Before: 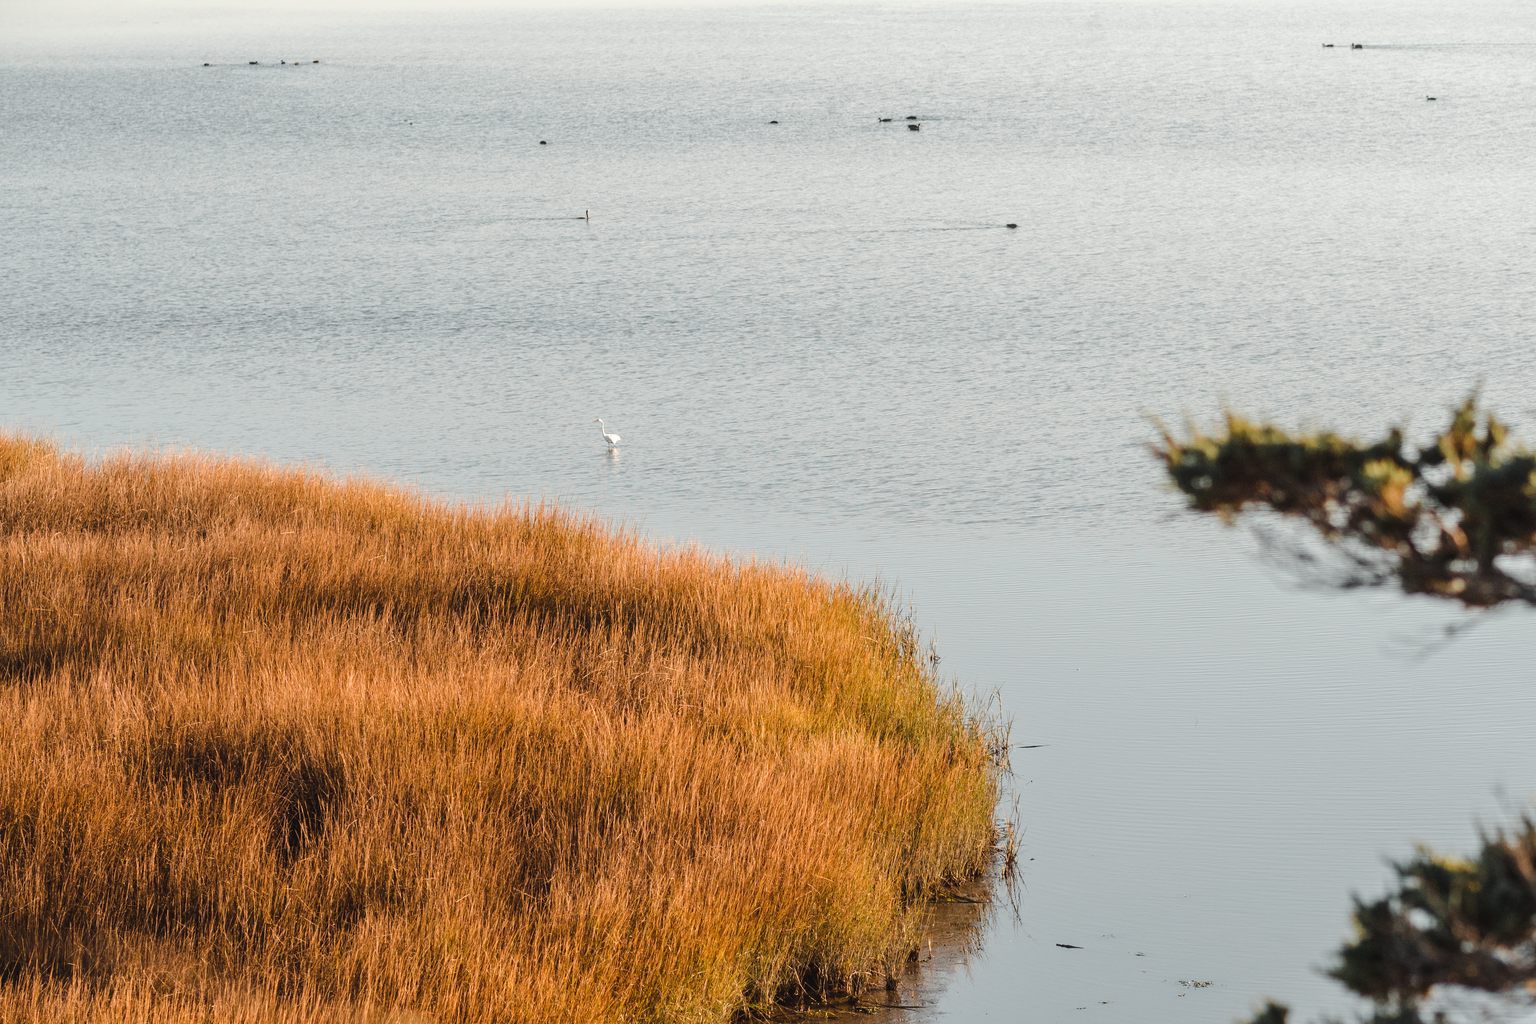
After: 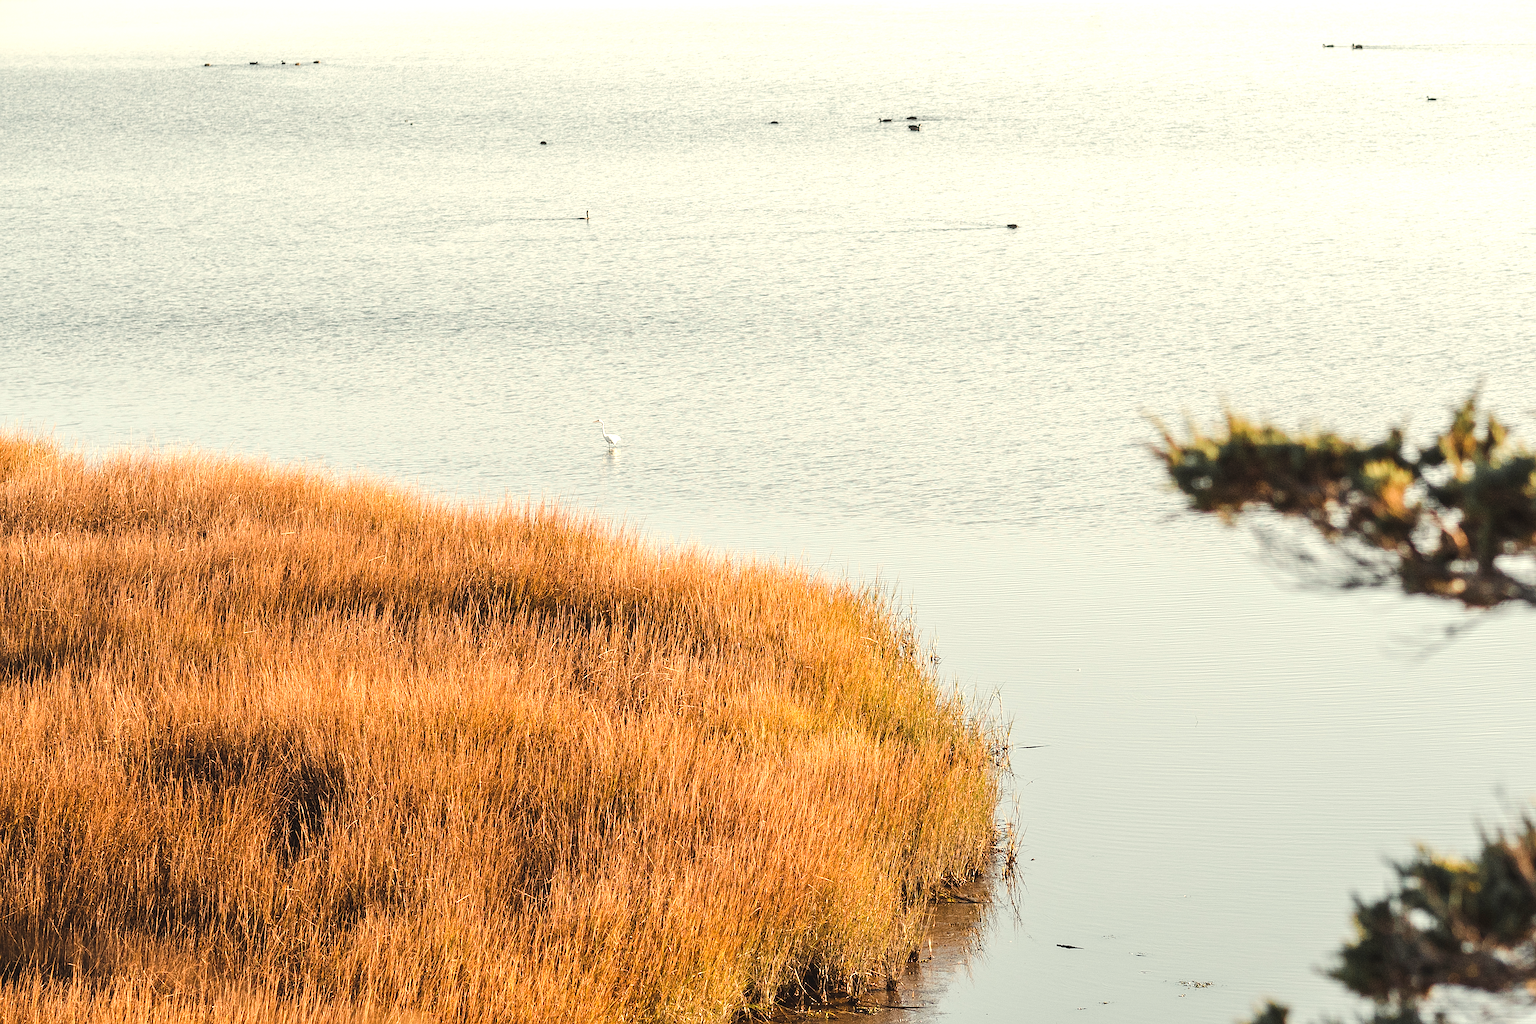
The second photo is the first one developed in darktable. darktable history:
white balance: red 1.029, blue 0.92
sharpen: amount 0.6
exposure: exposure 0.6 EV, compensate highlight preservation false
